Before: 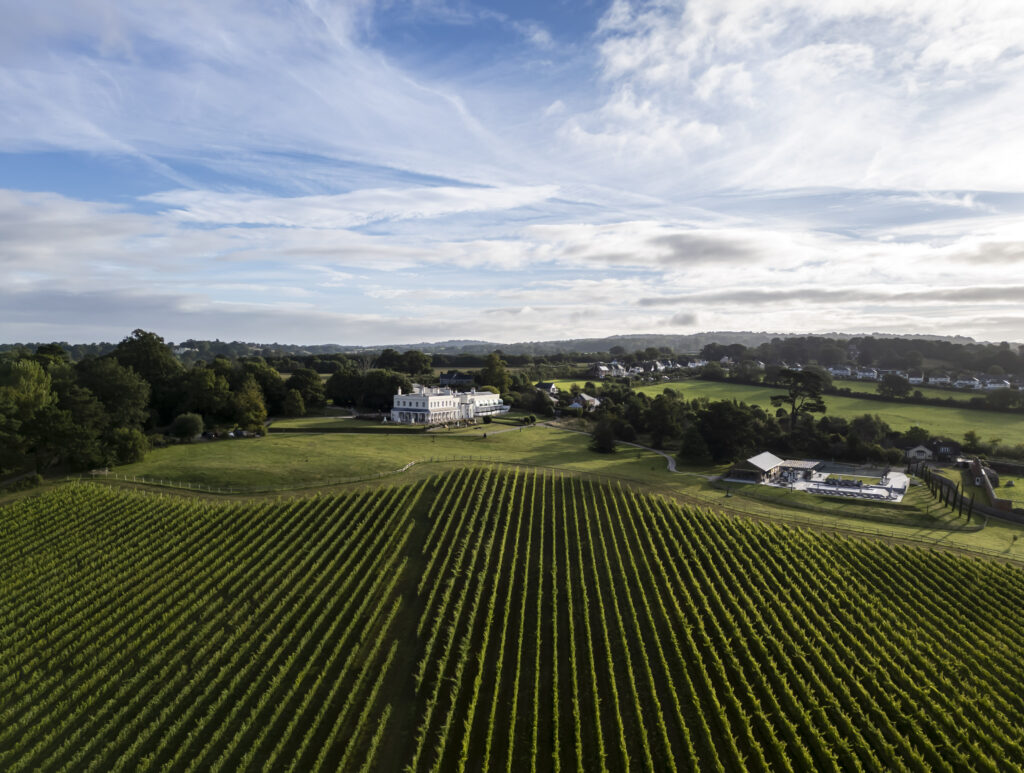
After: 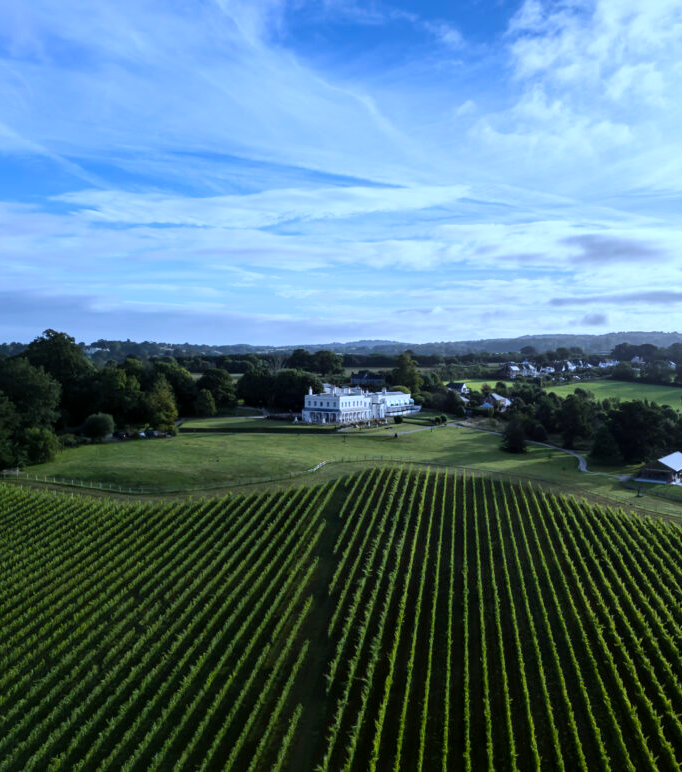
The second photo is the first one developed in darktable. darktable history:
white balance: red 0.871, blue 1.249
crop and rotate: left 8.786%, right 24.548%
